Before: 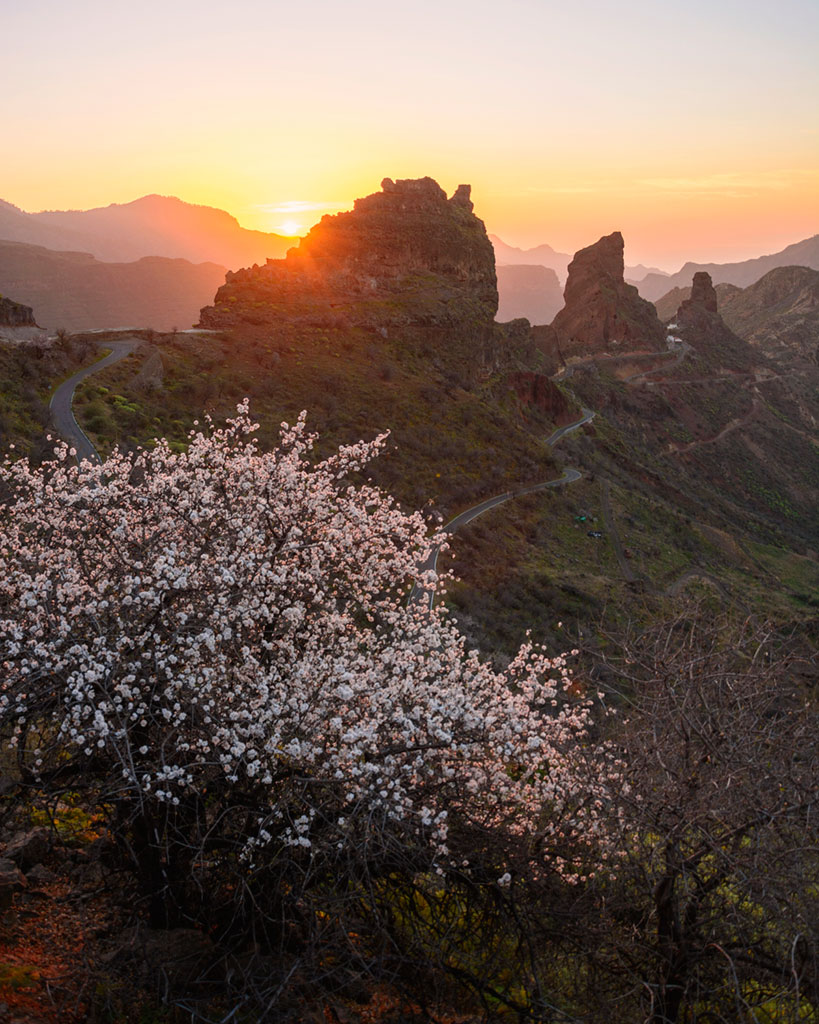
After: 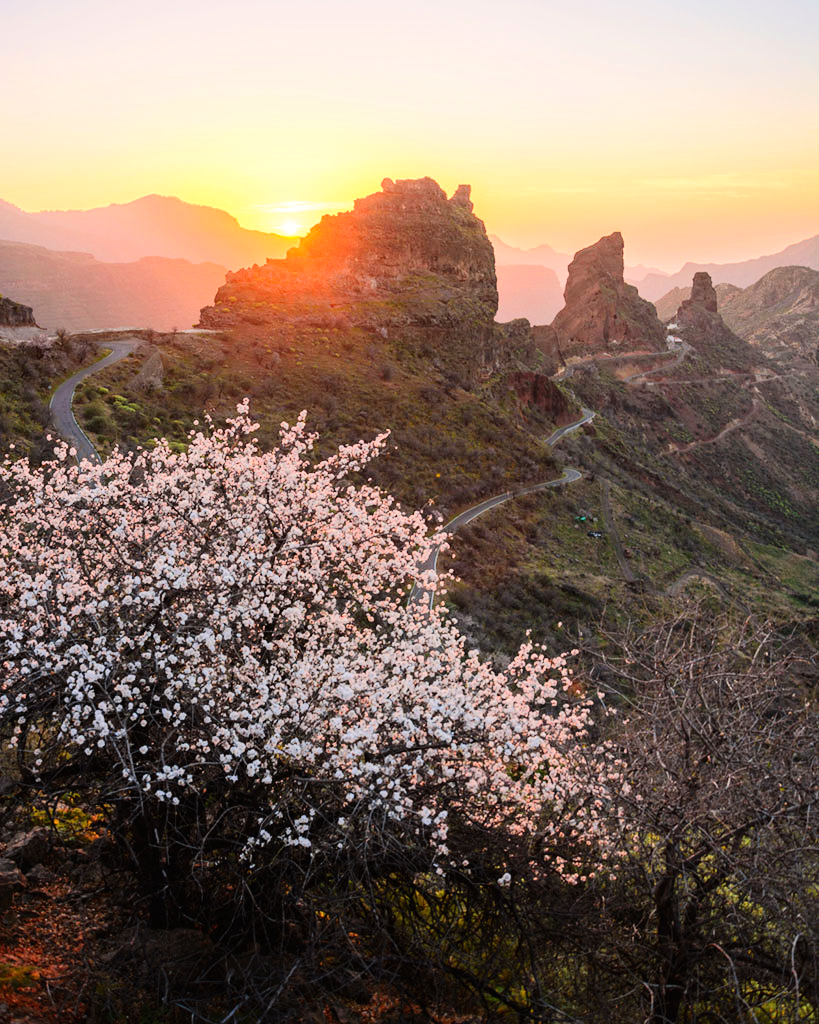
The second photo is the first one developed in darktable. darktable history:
tone equalizer: -7 EV 0.157 EV, -6 EV 0.604 EV, -5 EV 1.12 EV, -4 EV 1.3 EV, -3 EV 1.18 EV, -2 EV 0.6 EV, -1 EV 0.166 EV, edges refinement/feathering 500, mask exposure compensation -1.57 EV, preserve details no
